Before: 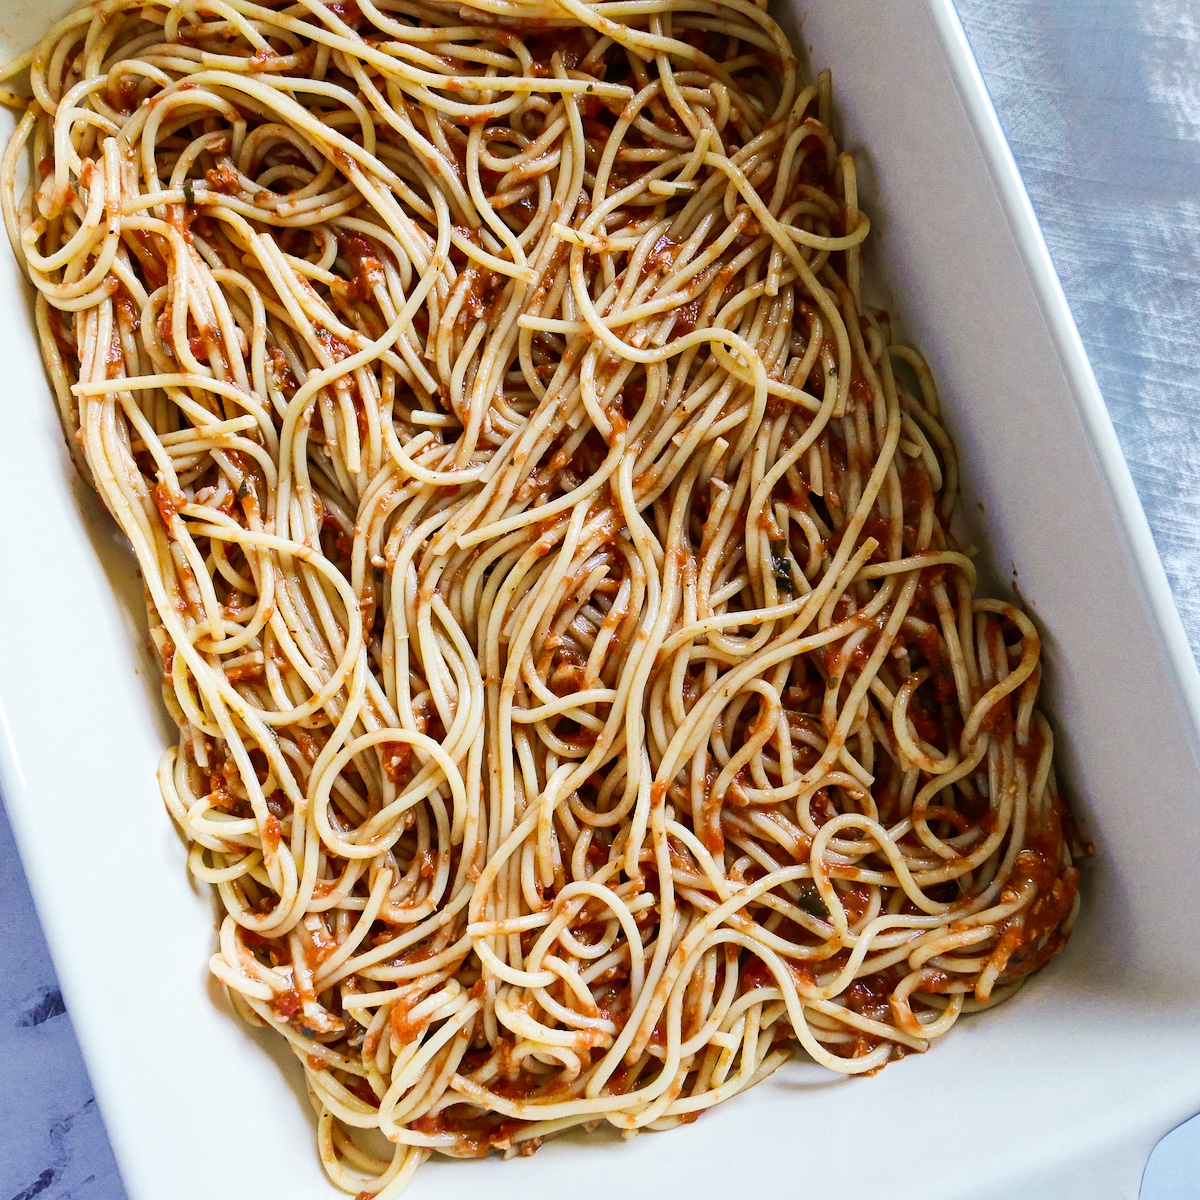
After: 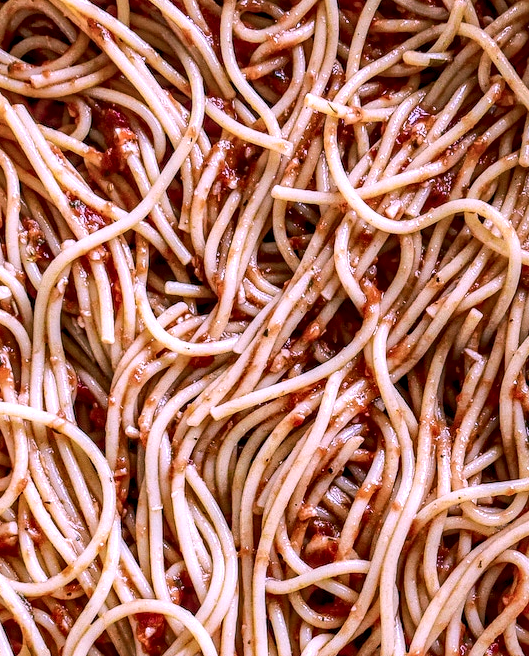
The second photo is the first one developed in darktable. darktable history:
shadows and highlights: on, module defaults
crop: left 20.572%, top 10.804%, right 35.285%, bottom 34.446%
color correction: highlights a* 15.91, highlights b* -20.62
local contrast: highlights 16%, detail 185%
